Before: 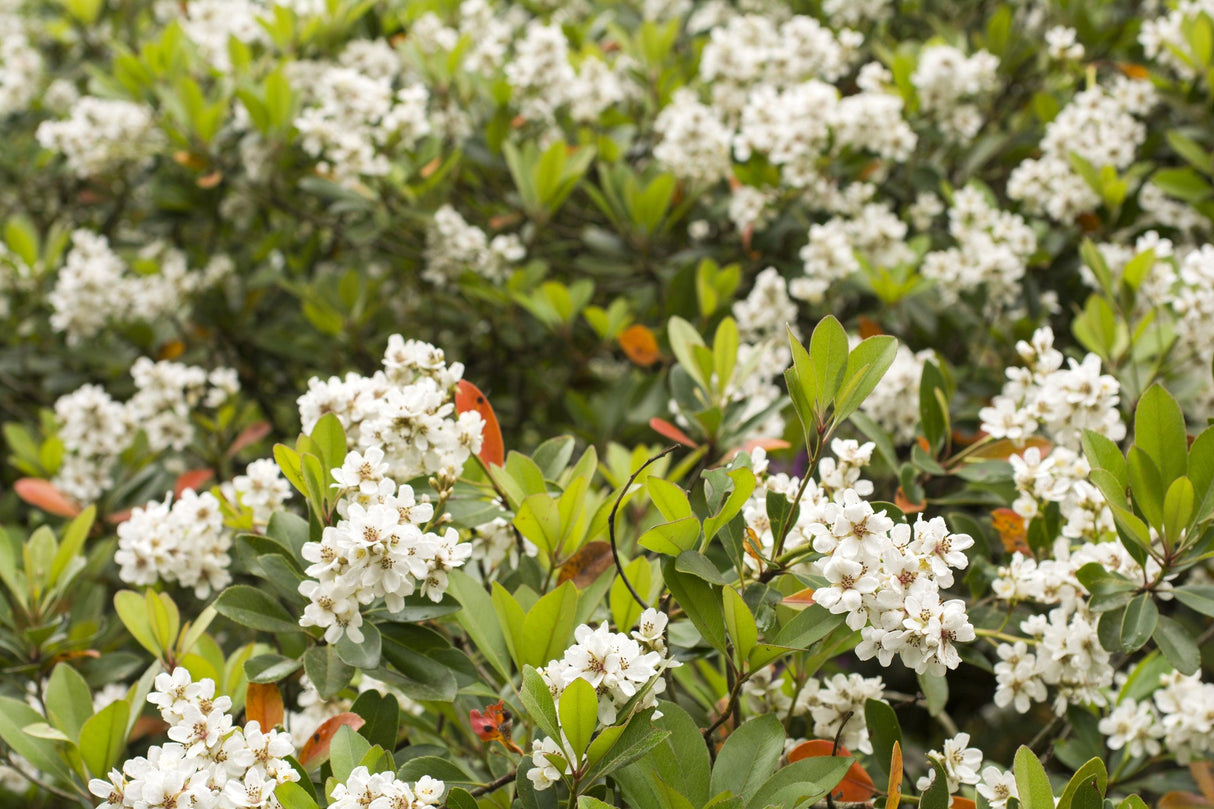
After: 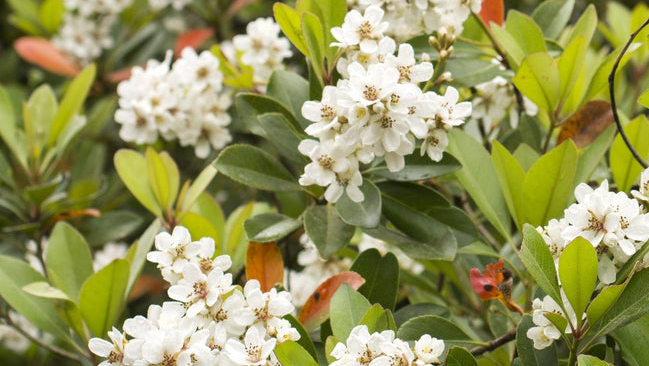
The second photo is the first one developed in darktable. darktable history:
crop and rotate: top 54.522%, right 46.512%, bottom 0.178%
